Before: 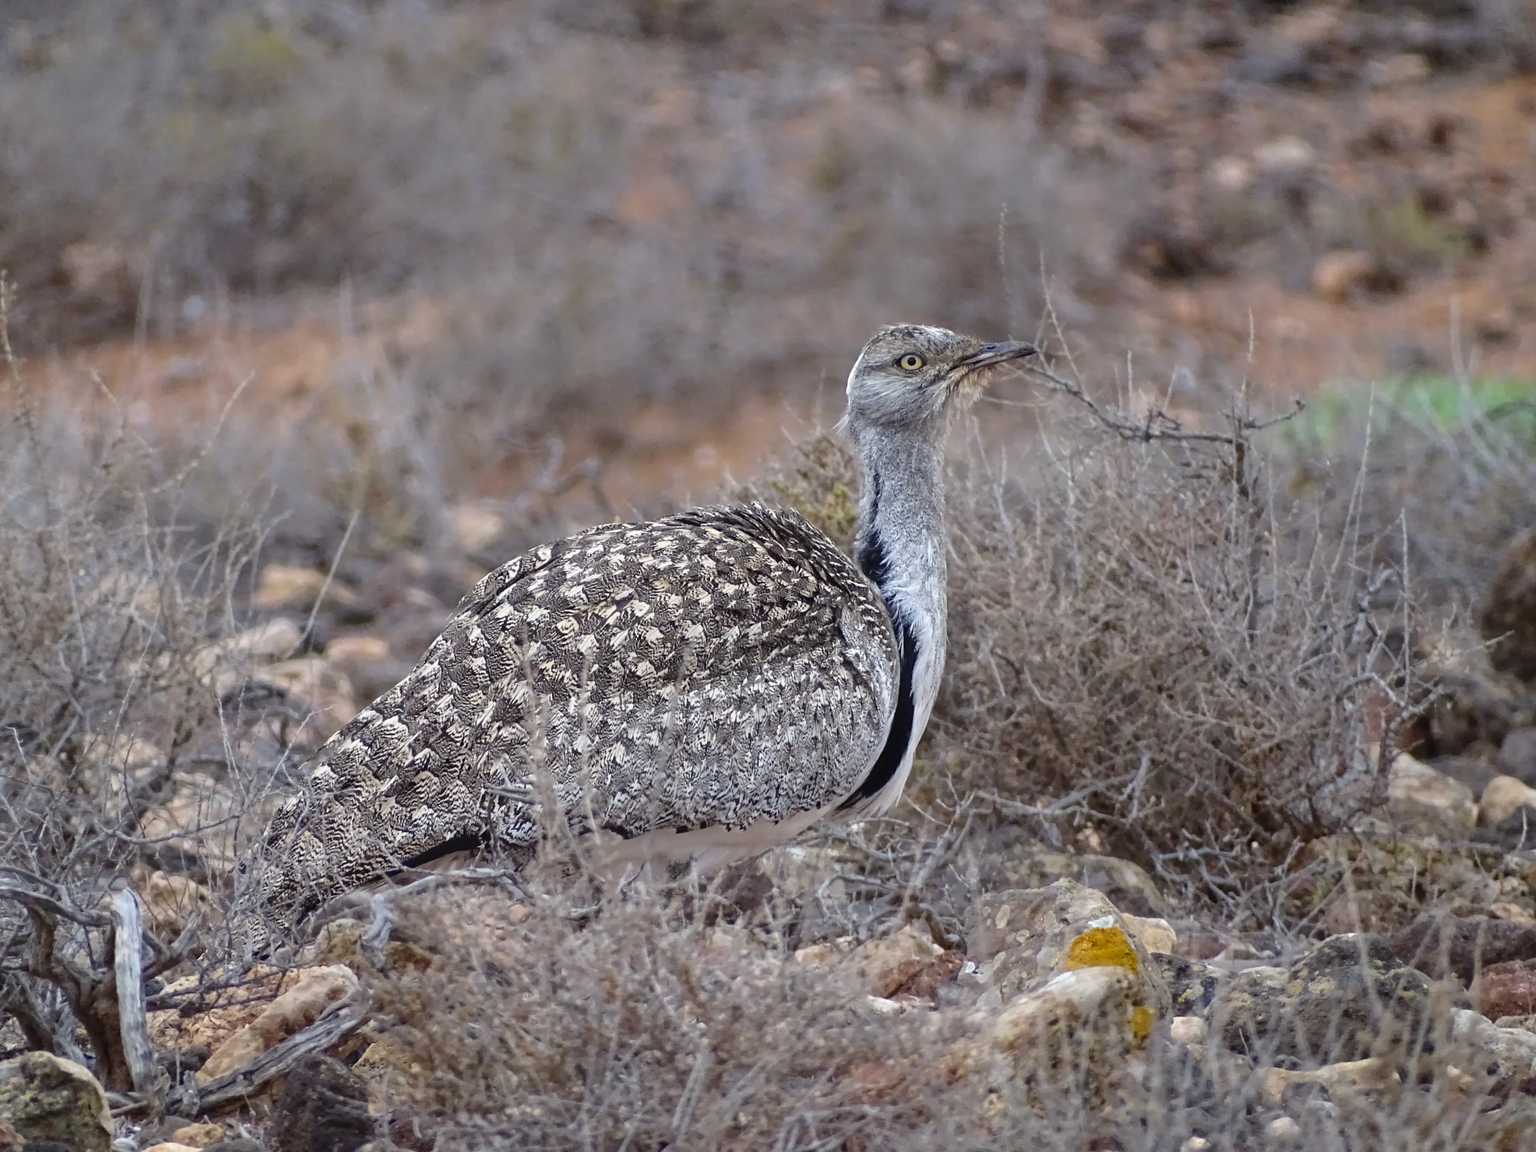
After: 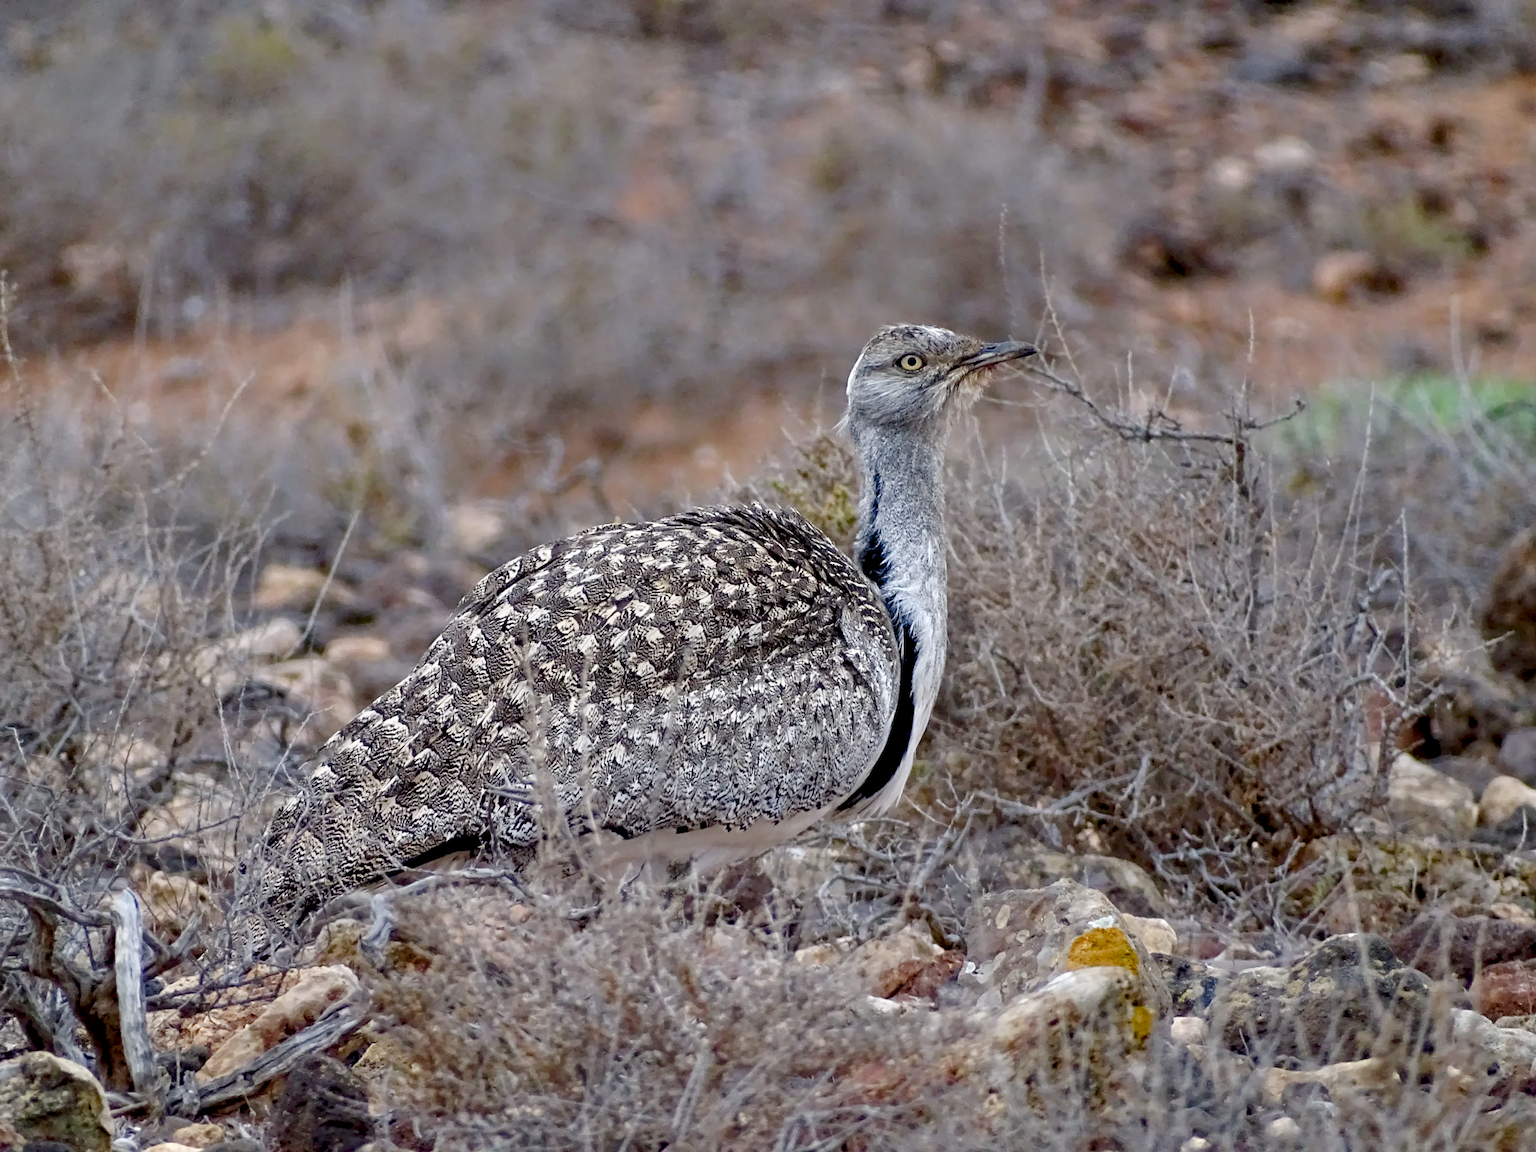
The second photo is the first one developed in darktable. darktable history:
color balance rgb: shadows lift › chroma 1%, shadows lift › hue 113°, highlights gain › chroma 0.2%, highlights gain › hue 333°, perceptual saturation grading › global saturation 20%, perceptual saturation grading › highlights -50%, perceptual saturation grading › shadows 25%, contrast -20%
contrast equalizer: octaves 7, y [[0.6 ×6], [0.55 ×6], [0 ×6], [0 ×6], [0 ×6]]
